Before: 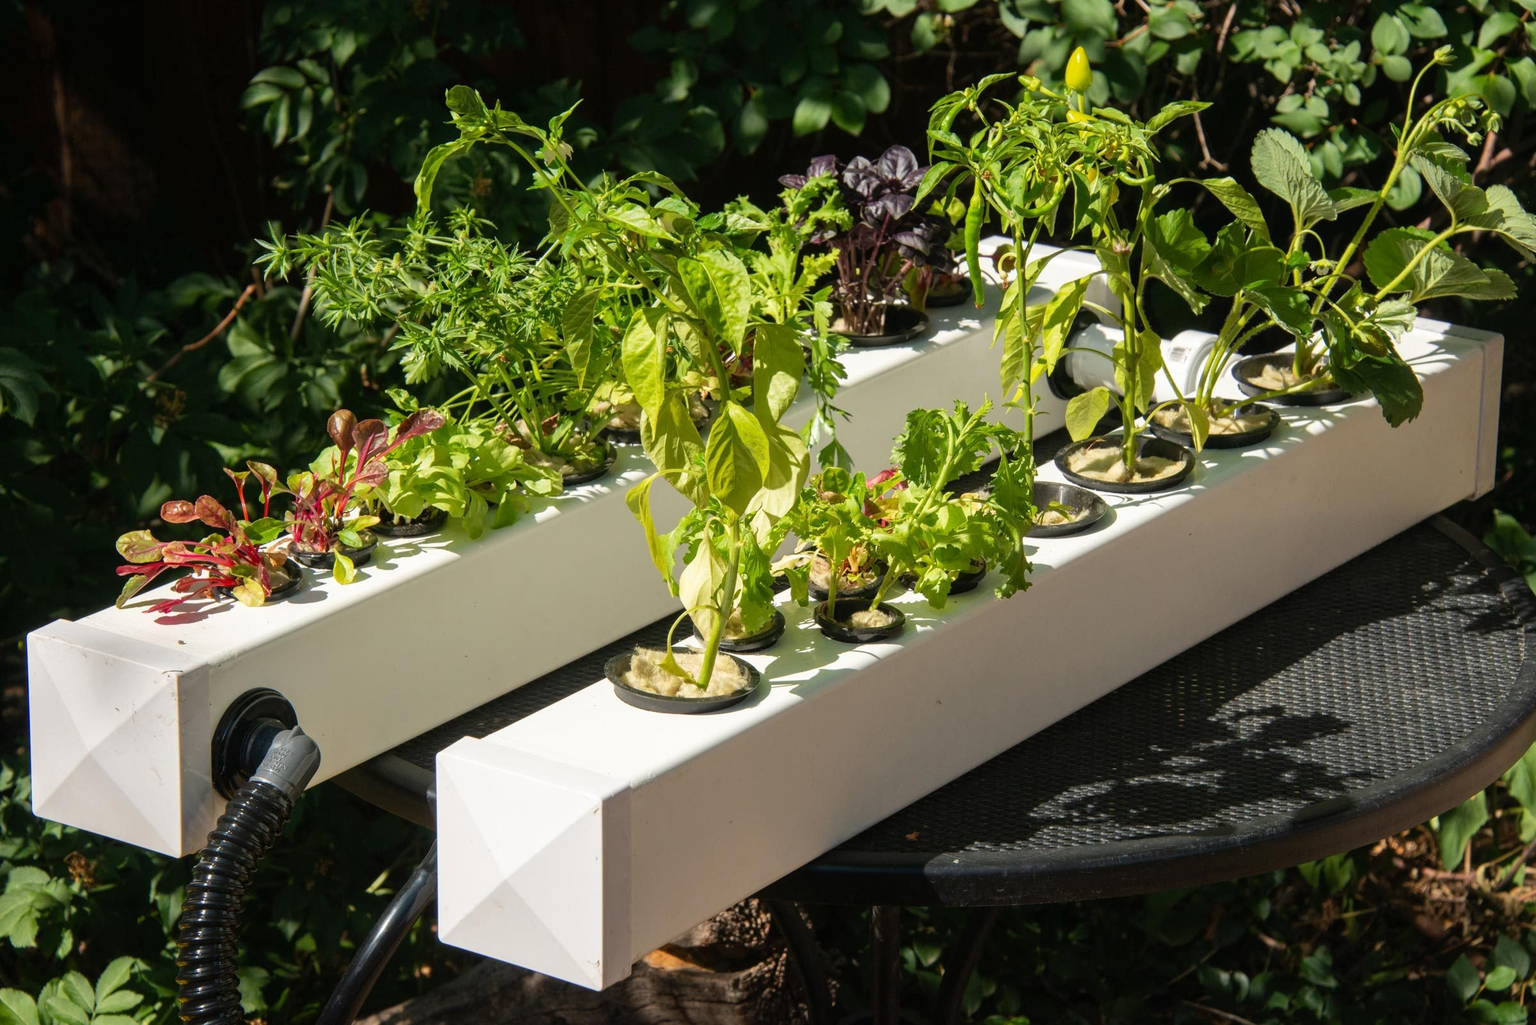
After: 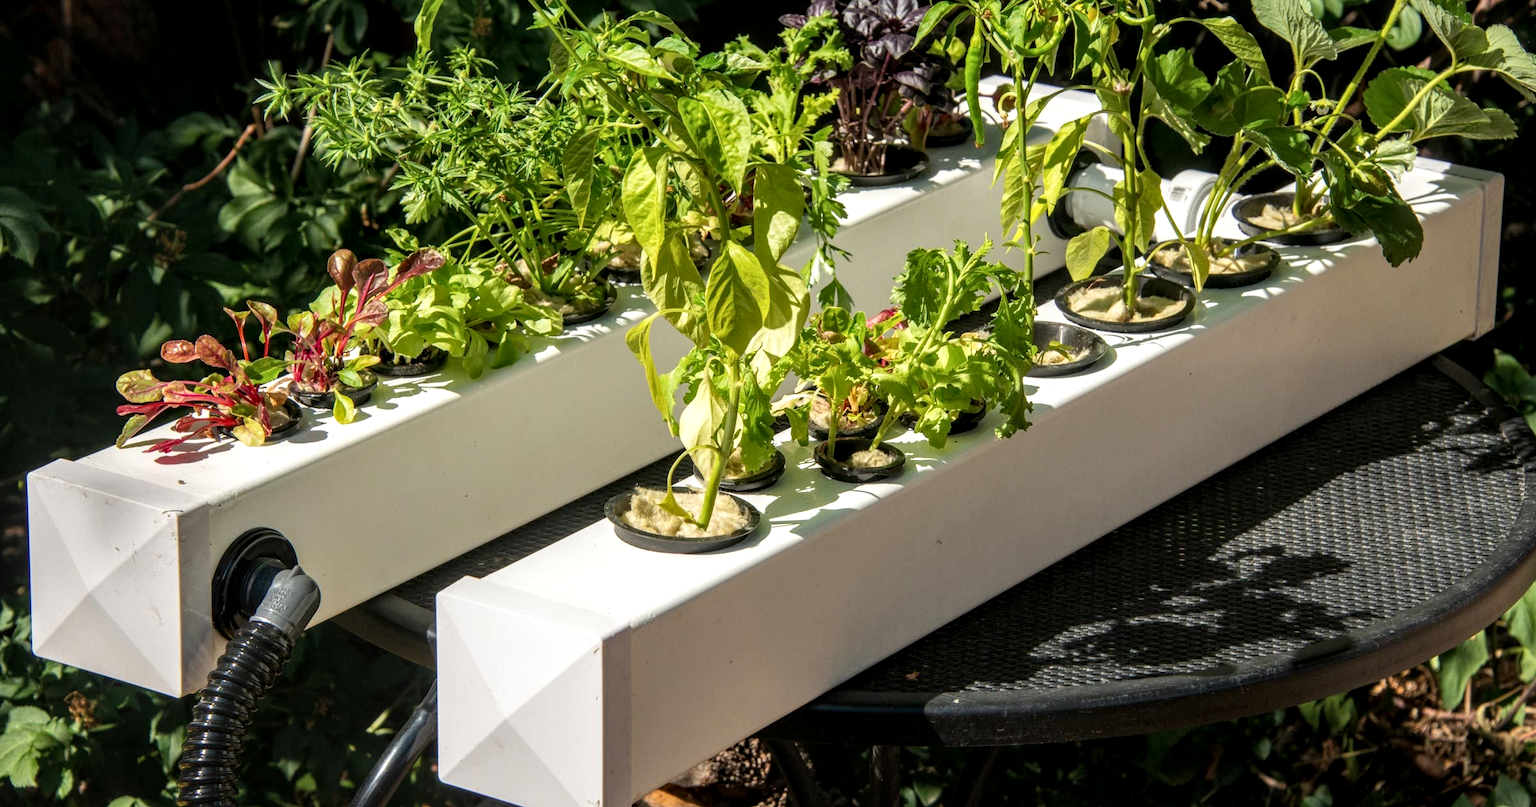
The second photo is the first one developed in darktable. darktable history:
crop and rotate: top 15.774%, bottom 5.506%
local contrast: detail 144%
